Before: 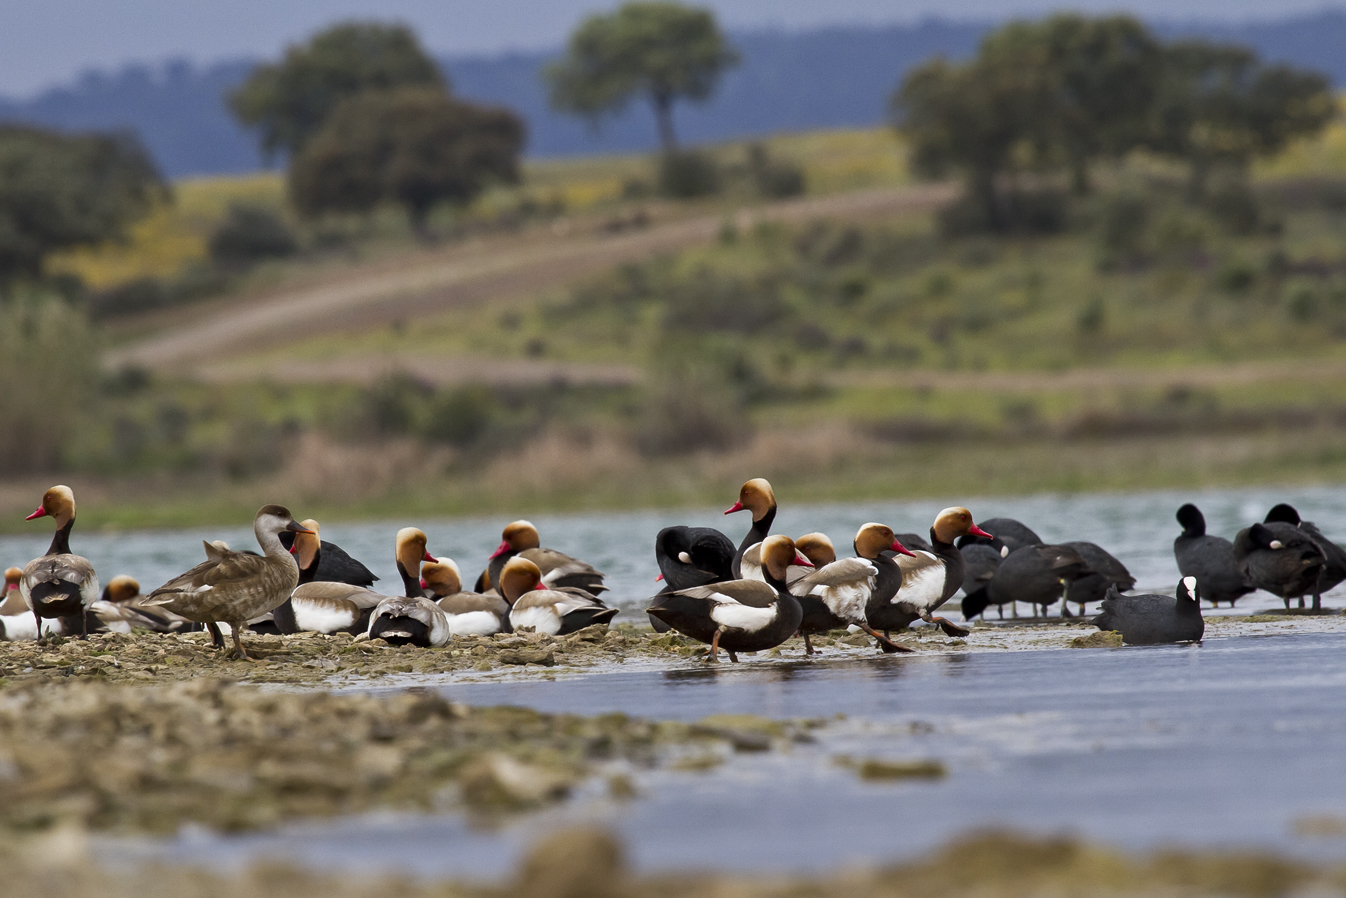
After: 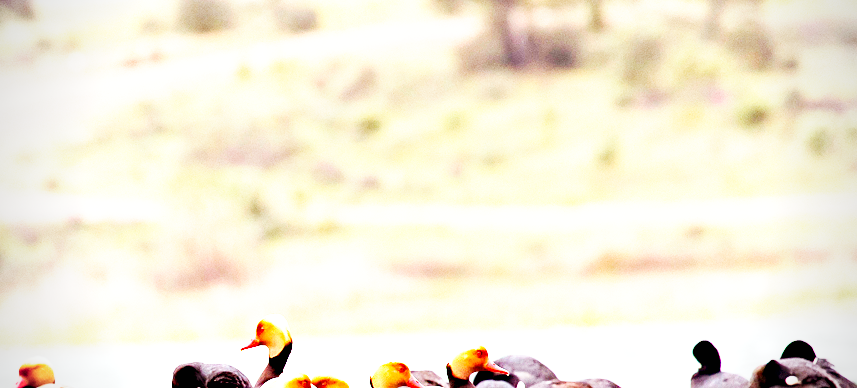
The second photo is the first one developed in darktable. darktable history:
rgb levels: mode RGB, independent channels, levels [[0, 0.474, 1], [0, 0.5, 1], [0, 0.5, 1]]
crop: left 36.005%, top 18.293%, right 0.31%, bottom 38.444%
local contrast: mode bilateral grid, contrast 100, coarseness 100, detail 91%, midtone range 0.2
haze removal: compatibility mode true, adaptive false
vignetting: on, module defaults
exposure: black level correction 0.001, exposure 2.607 EV, compensate exposure bias true, compensate highlight preservation false
base curve: curves: ch0 [(0, 0) (0.007, 0.004) (0.027, 0.03) (0.046, 0.07) (0.207, 0.54) (0.442, 0.872) (0.673, 0.972) (1, 1)], preserve colors none
